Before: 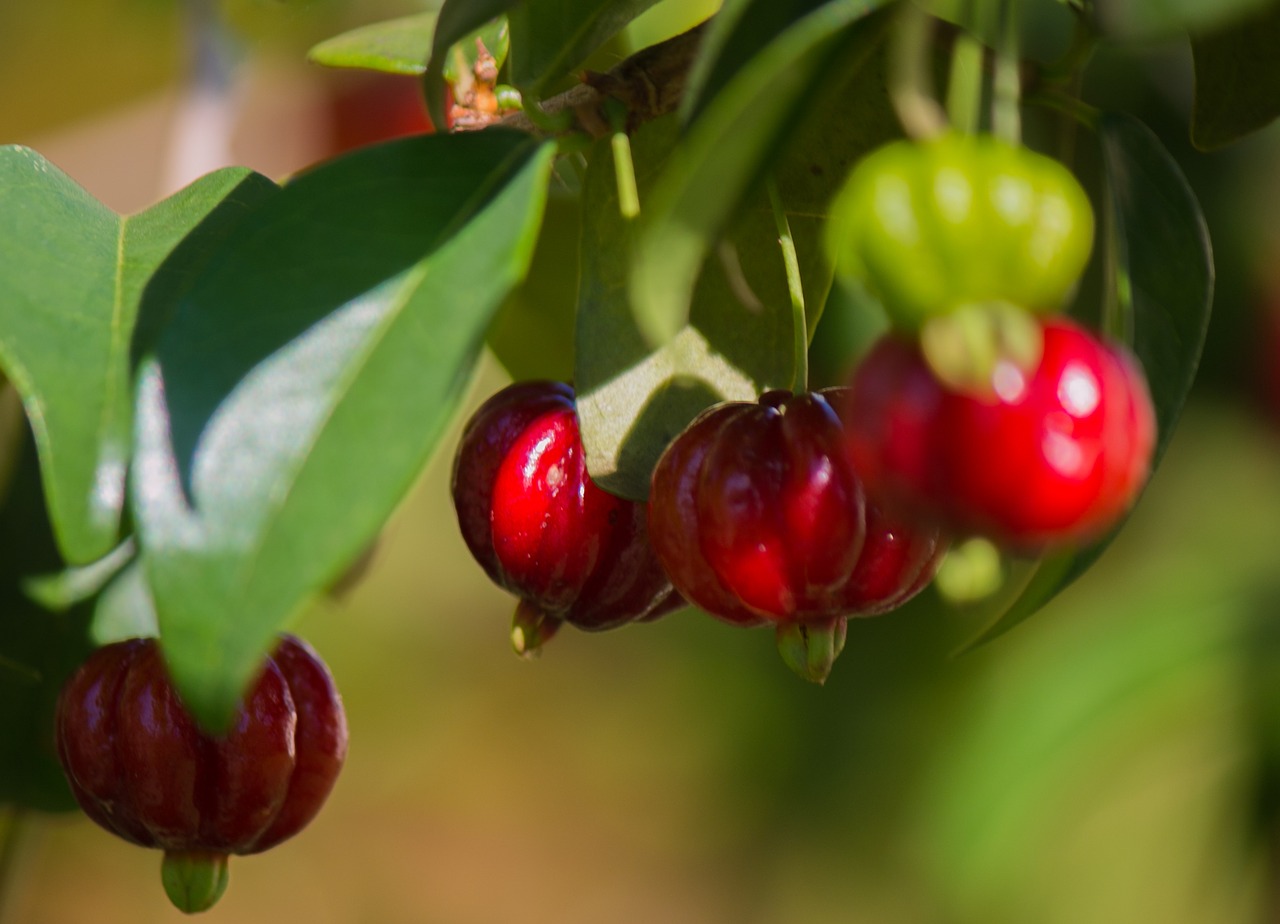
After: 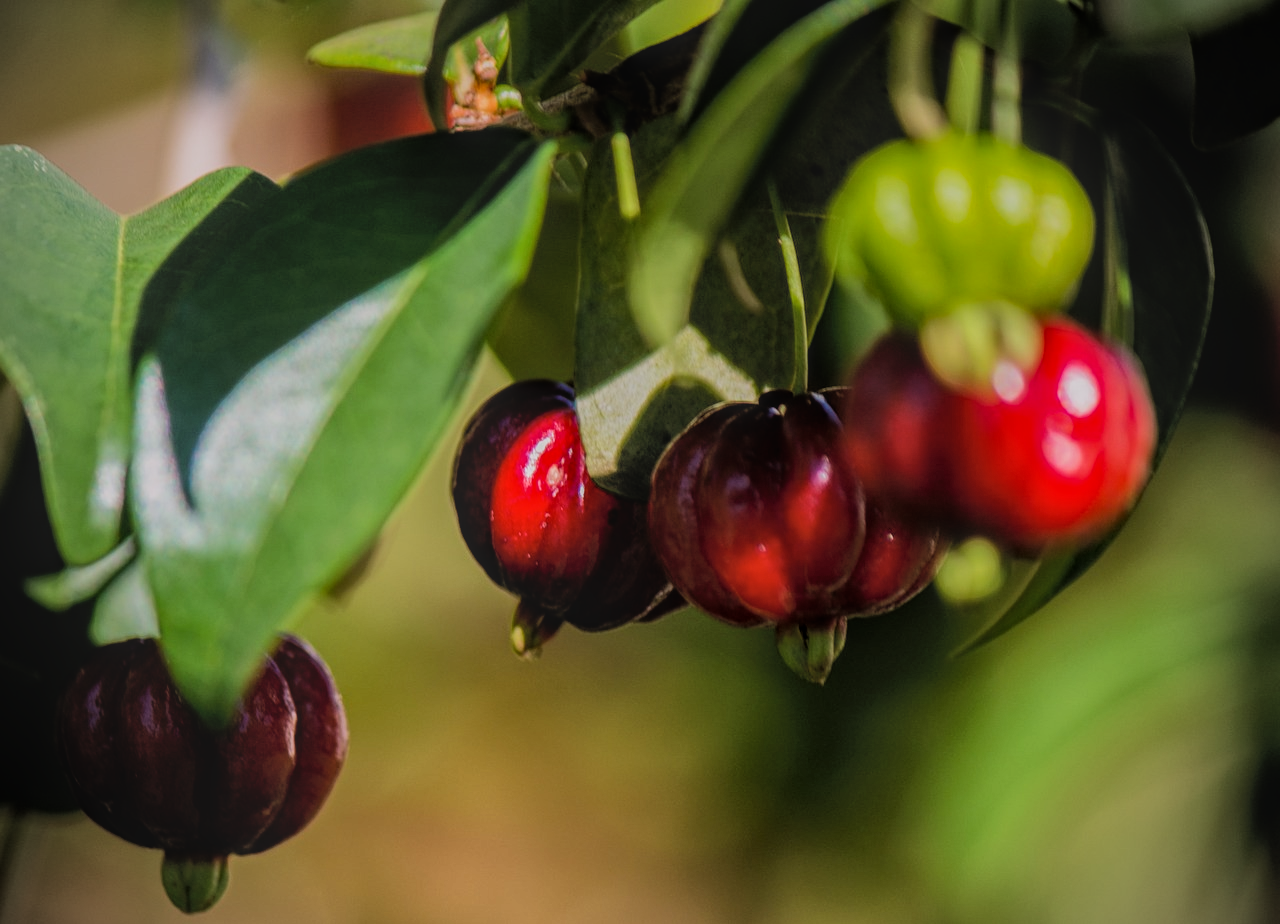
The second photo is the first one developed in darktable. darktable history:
filmic rgb: black relative exposure -5 EV, hardness 2.88, contrast 1.3, highlights saturation mix -30%
vignetting: on, module defaults
local contrast: highlights 66%, shadows 33%, detail 166%, midtone range 0.2
